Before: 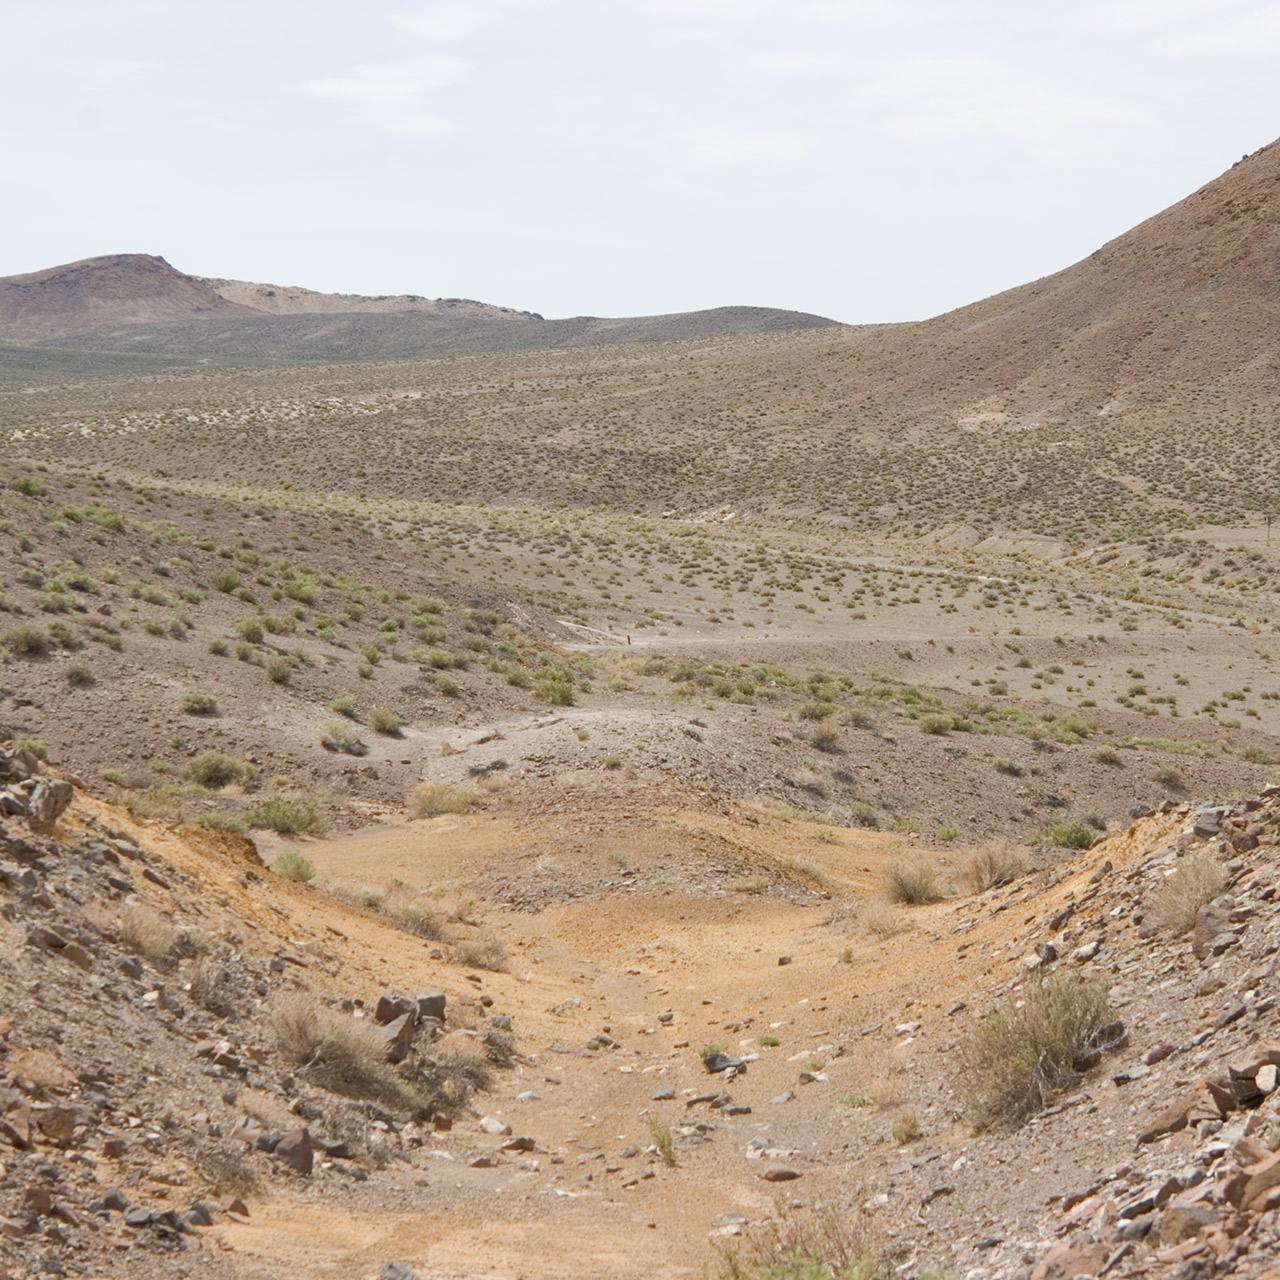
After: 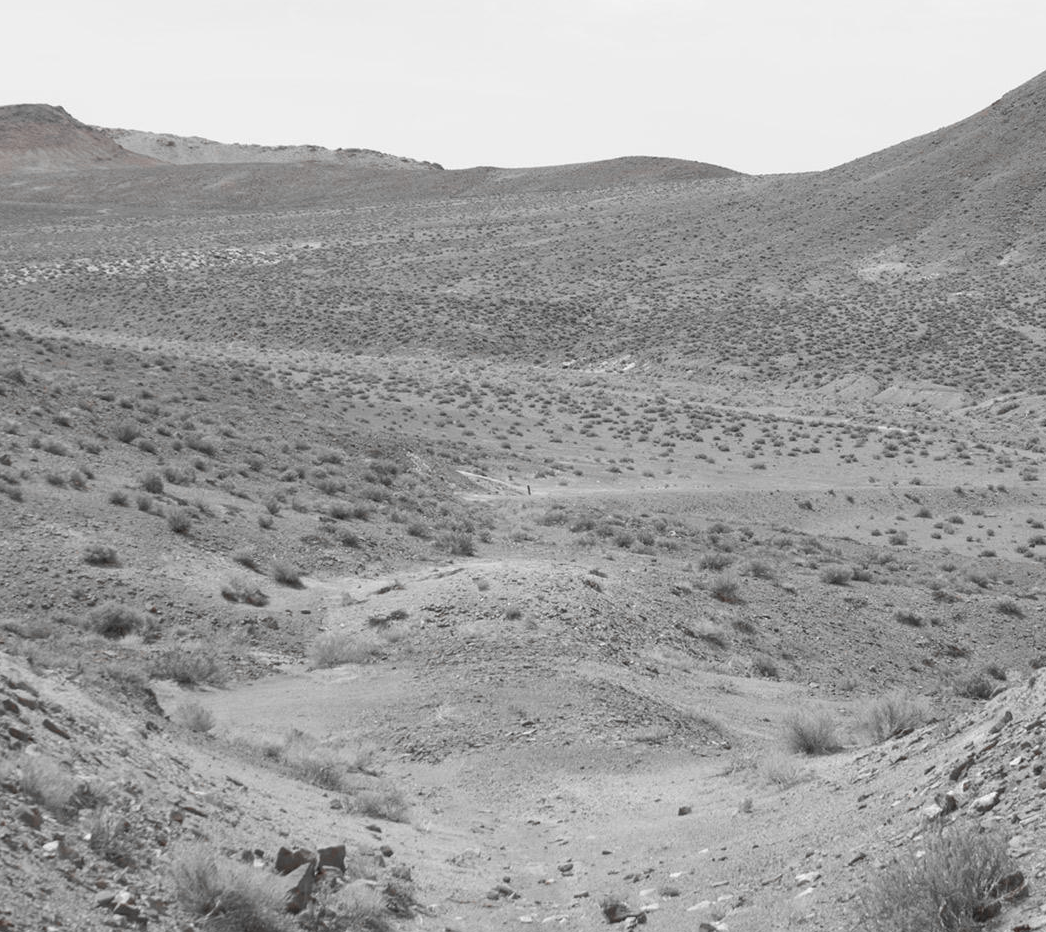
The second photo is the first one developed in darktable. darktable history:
color zones: curves: ch1 [(0, 0.006) (0.094, 0.285) (0.171, 0.001) (0.429, 0.001) (0.571, 0.003) (0.714, 0.004) (0.857, 0.004) (1, 0.006)]
color correction: highlights a* -0.925, highlights b* 4.54, shadows a* 3.64
crop: left 7.877%, top 11.731%, right 10.366%, bottom 15.439%
